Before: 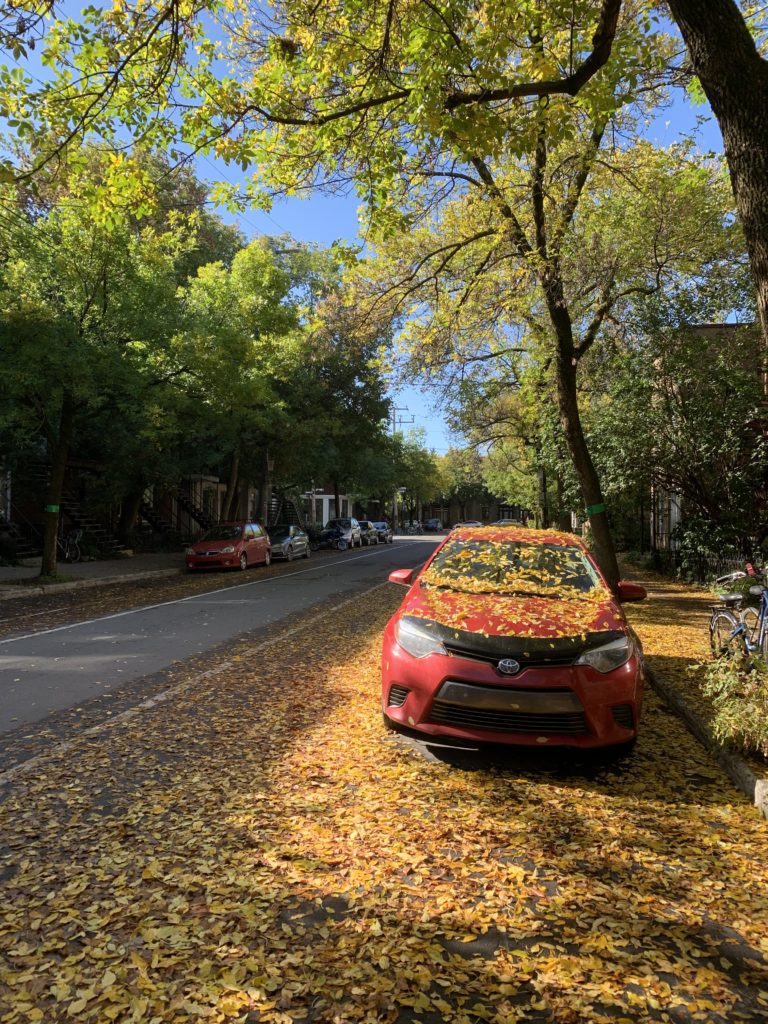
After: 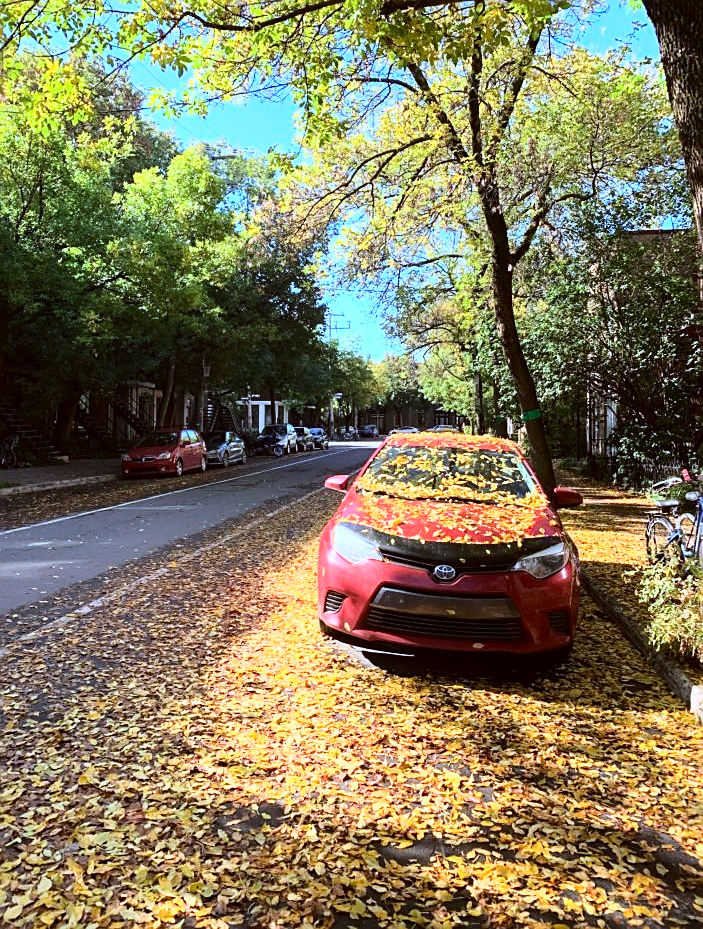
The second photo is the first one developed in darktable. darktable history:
sharpen: on, module defaults
base curve: curves: ch0 [(0, 0) (0.026, 0.03) (0.109, 0.232) (0.351, 0.748) (0.669, 0.968) (1, 1)]
crop and rotate: left 8.393%, top 9.259%
color calibration: illuminant as shot in camera, x 0.377, y 0.393, temperature 4190.76 K
color correction: highlights a* -5, highlights b* -4.24, shadows a* 3.82, shadows b* 4.36
exposure: exposure -0.05 EV, compensate highlight preservation false
contrast brightness saturation: saturation -0.029
